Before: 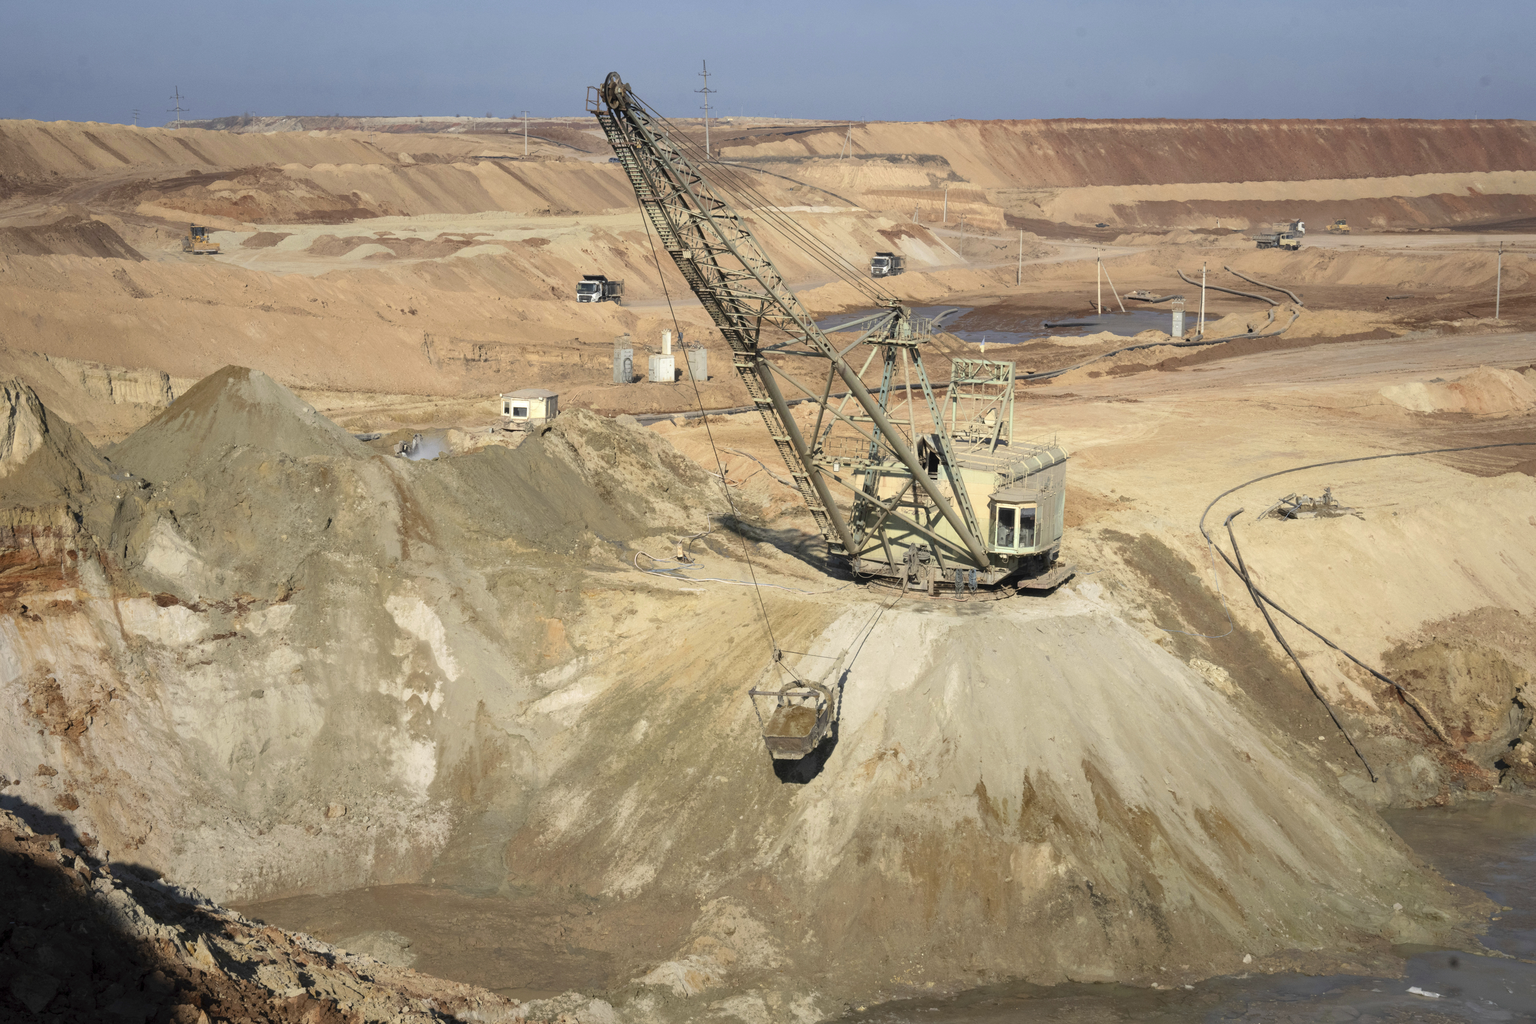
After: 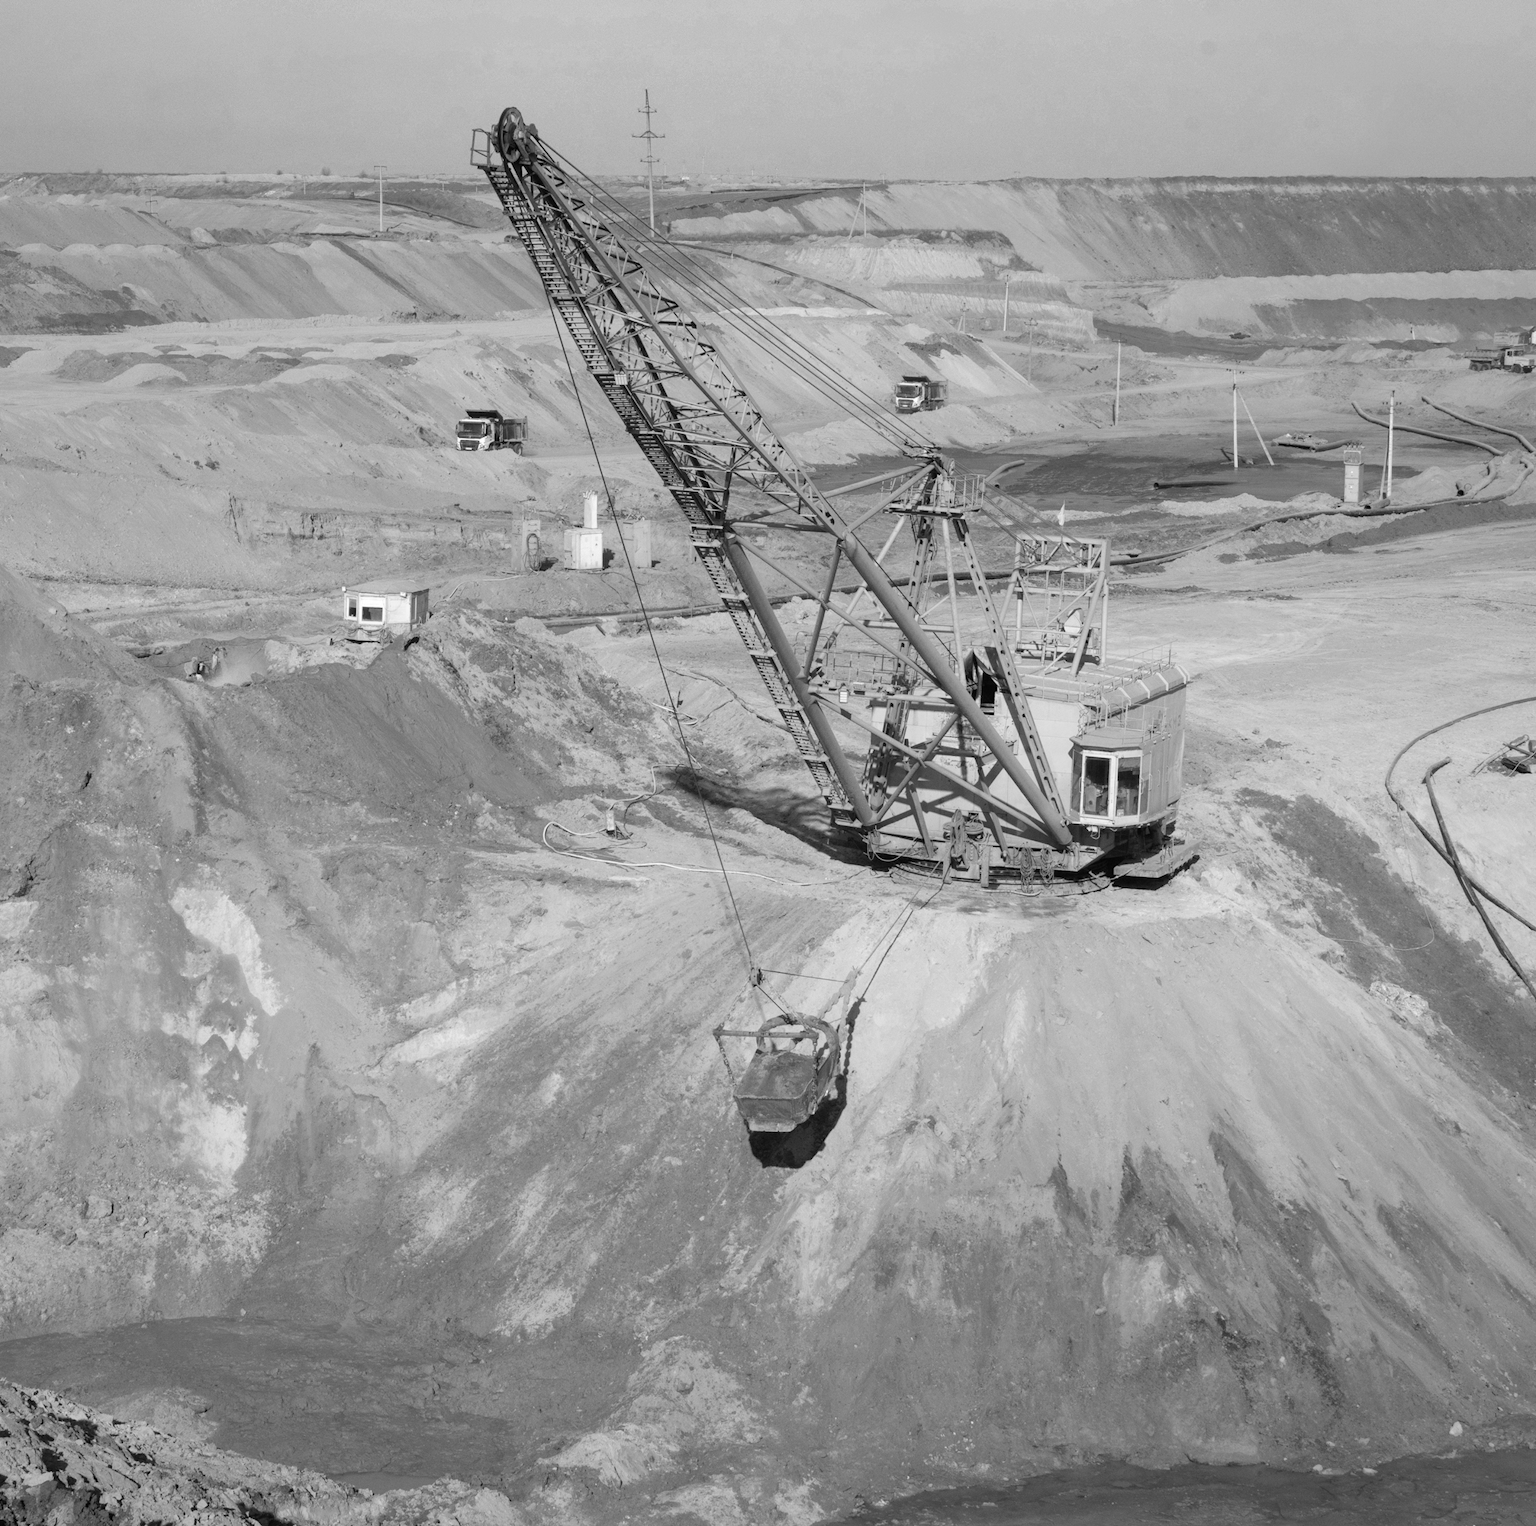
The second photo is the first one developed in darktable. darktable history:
color zones: curves: ch0 [(0, 0.613) (0.01, 0.613) (0.245, 0.448) (0.498, 0.529) (0.642, 0.665) (0.879, 0.777) (0.99, 0.613)]; ch1 [(0, 0) (0.143, 0) (0.286, 0) (0.429, 0) (0.571, 0) (0.714, 0) (0.857, 0)]
crop and rotate: left 17.632%, right 15.237%
